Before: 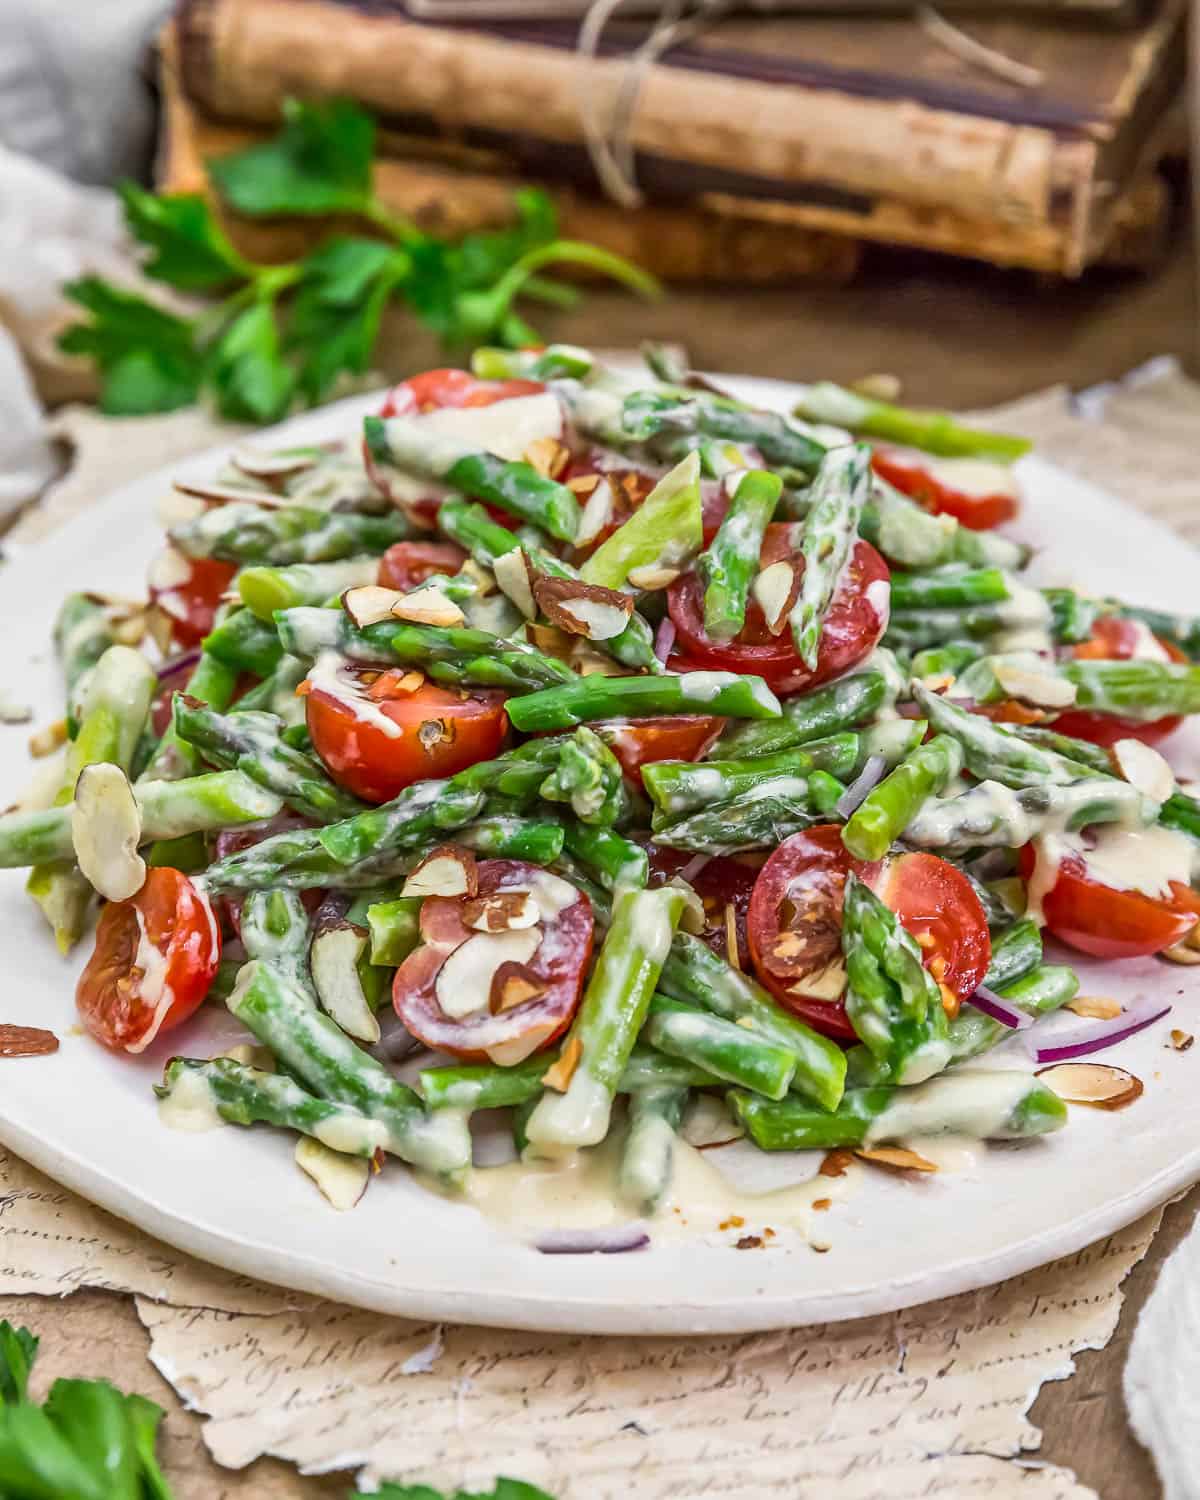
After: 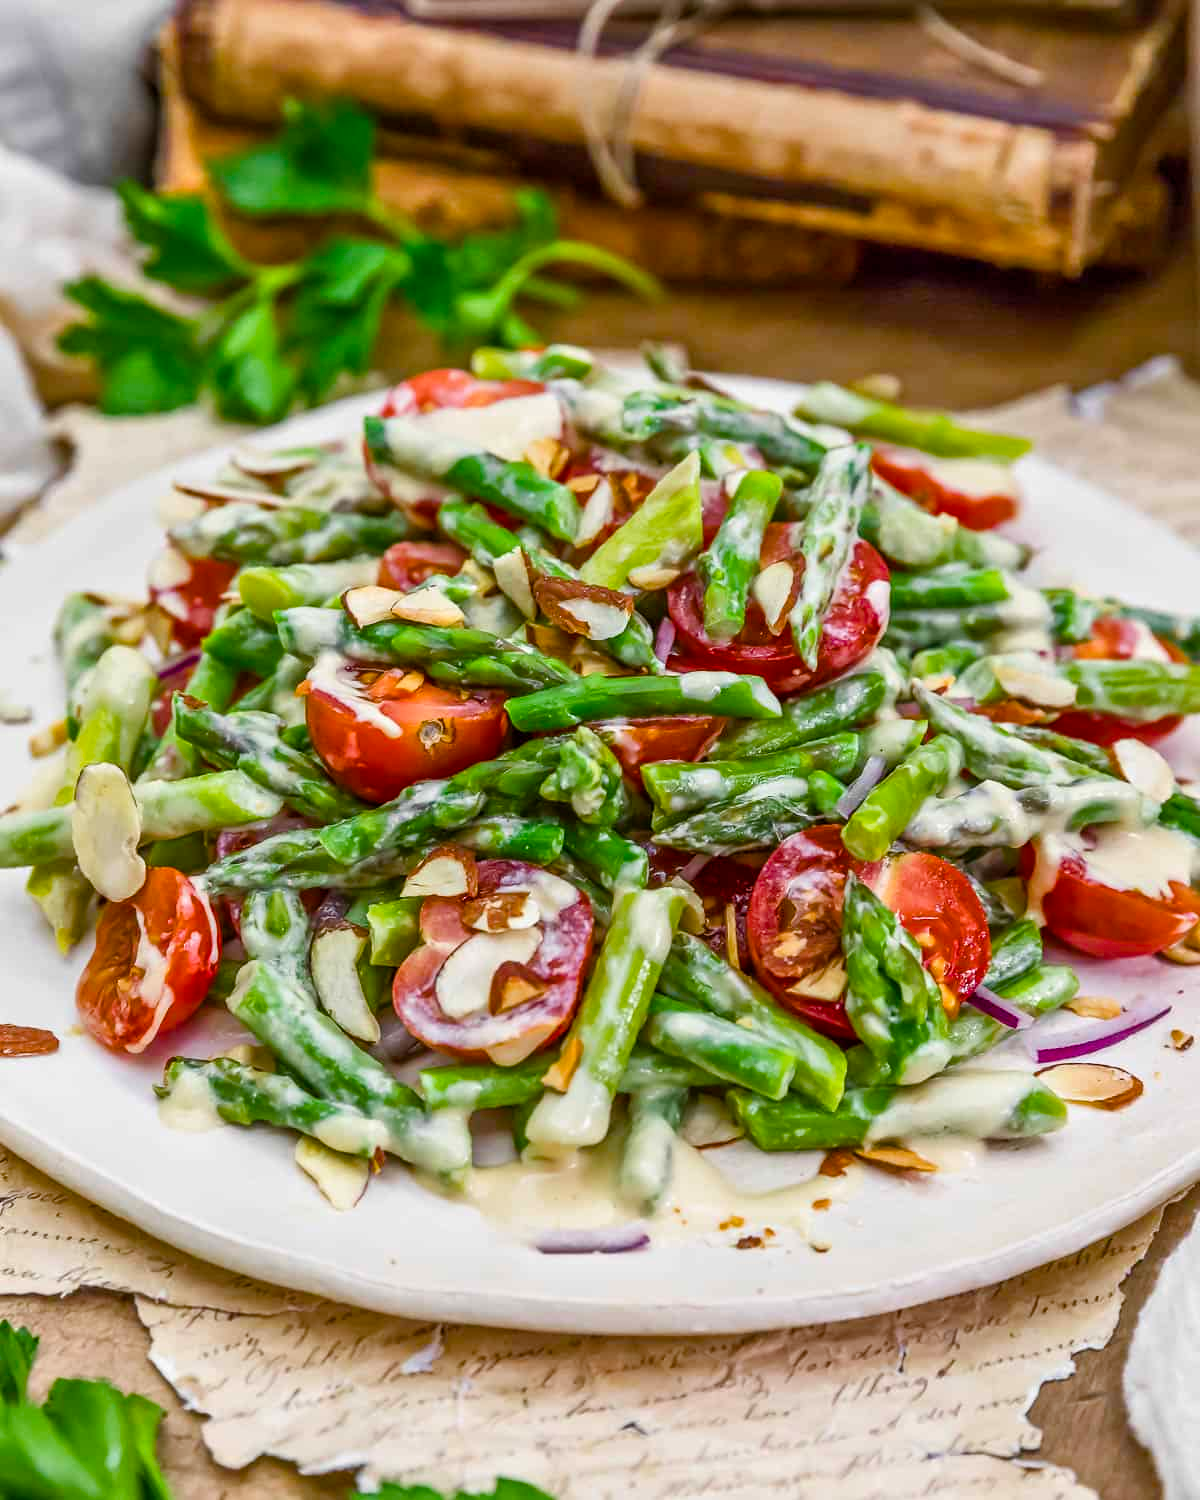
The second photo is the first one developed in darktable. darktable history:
color balance rgb: shadows lift › hue 84.75°, linear chroma grading › mid-tones 7.248%, perceptual saturation grading › global saturation 20%, perceptual saturation grading › highlights -24.852%, perceptual saturation grading › shadows 25.185%, global vibrance 30.4%
